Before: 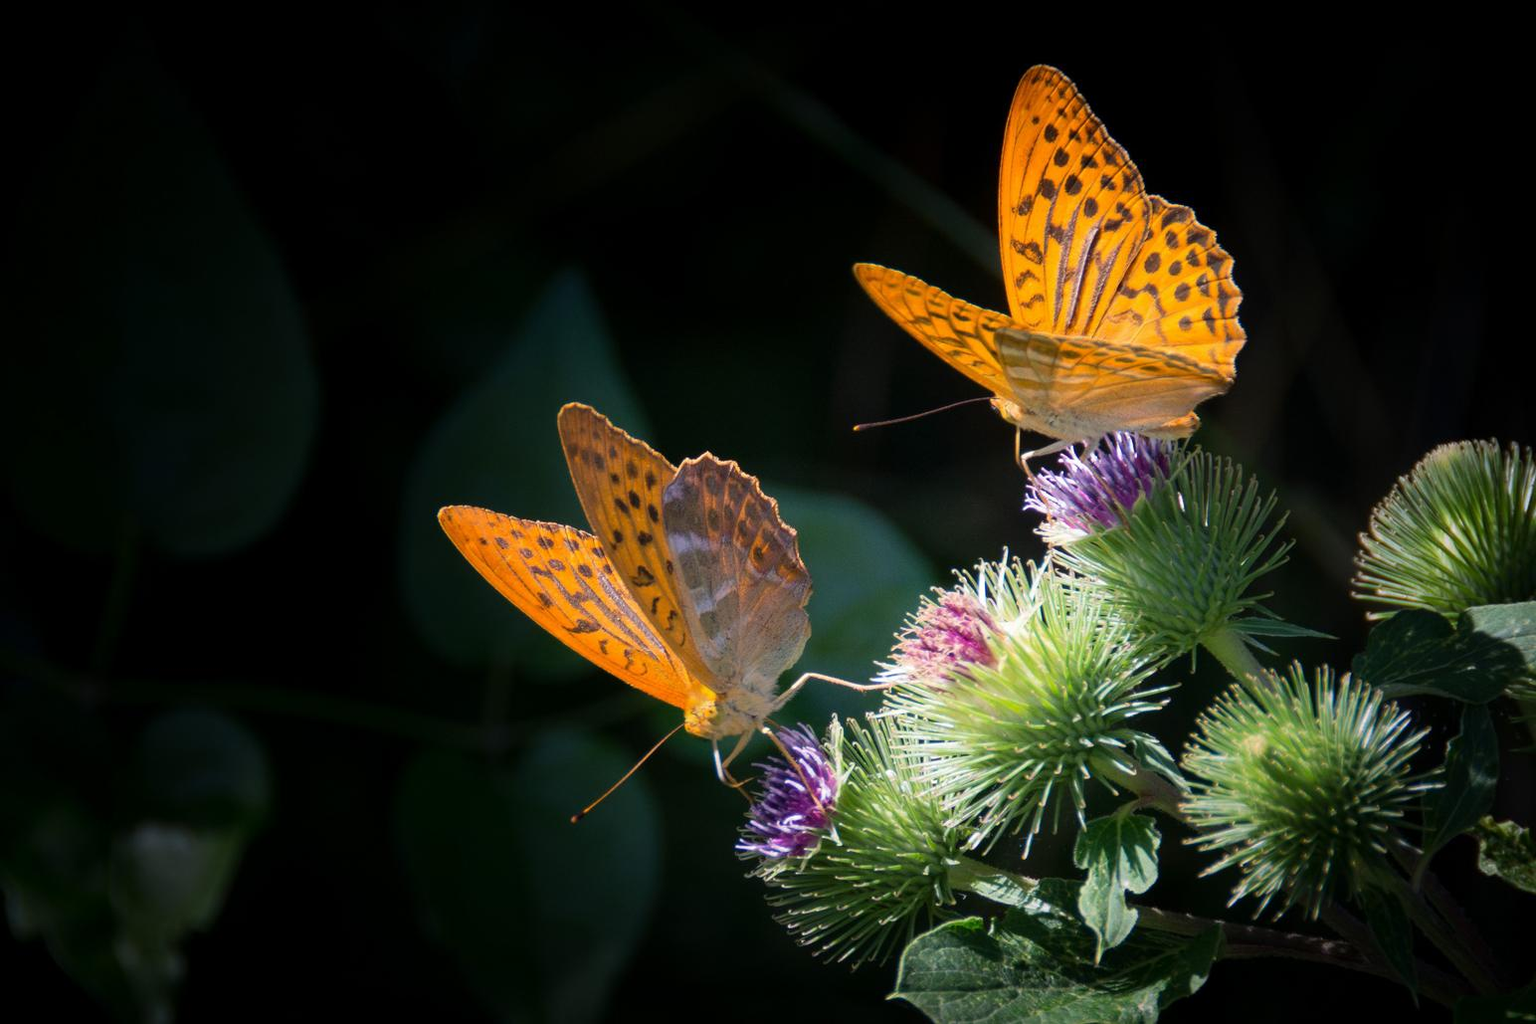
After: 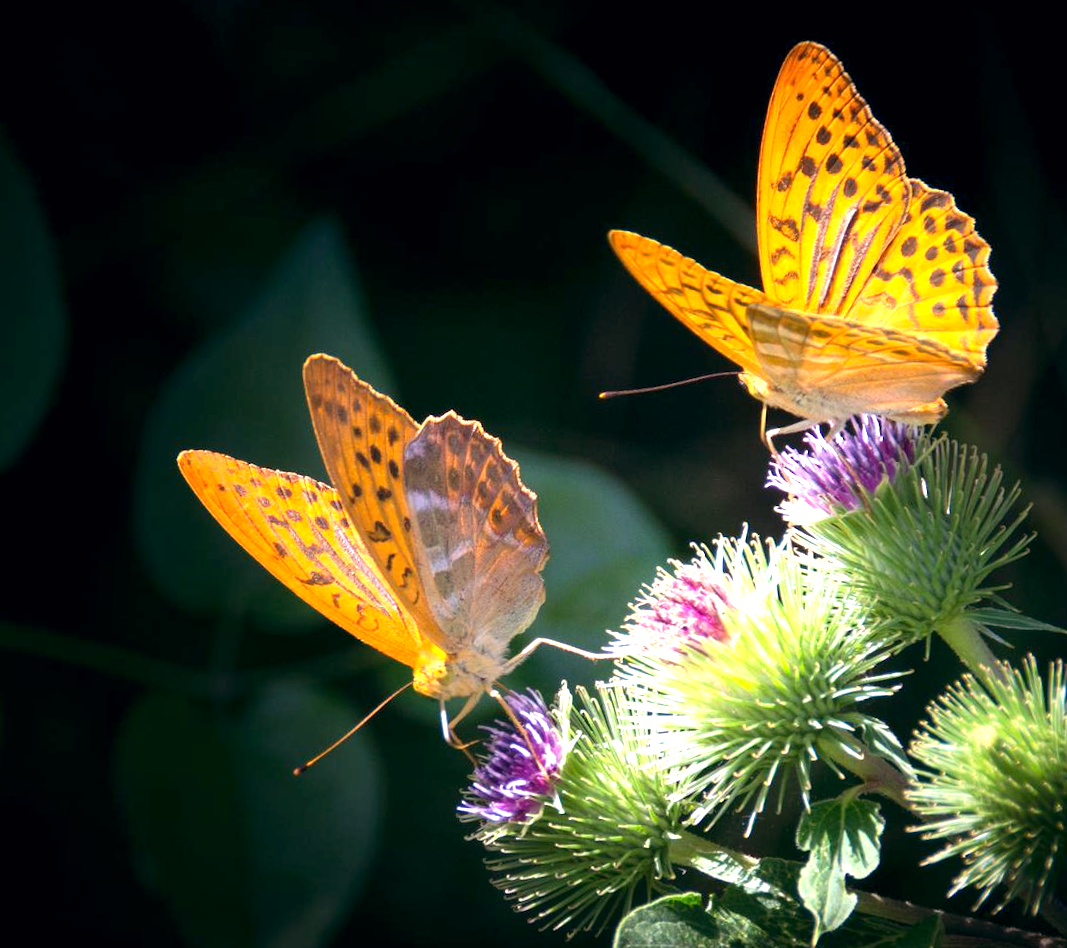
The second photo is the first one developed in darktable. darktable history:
exposure: black level correction 0, exposure 1.1 EV, compensate highlight preservation false
color balance: lift [0.998, 0.998, 1.001, 1.002], gamma [0.995, 1.025, 0.992, 0.975], gain [0.995, 1.02, 0.997, 0.98]
crop and rotate: angle -3.27°, left 14.277%, top 0.028%, right 10.766%, bottom 0.028%
